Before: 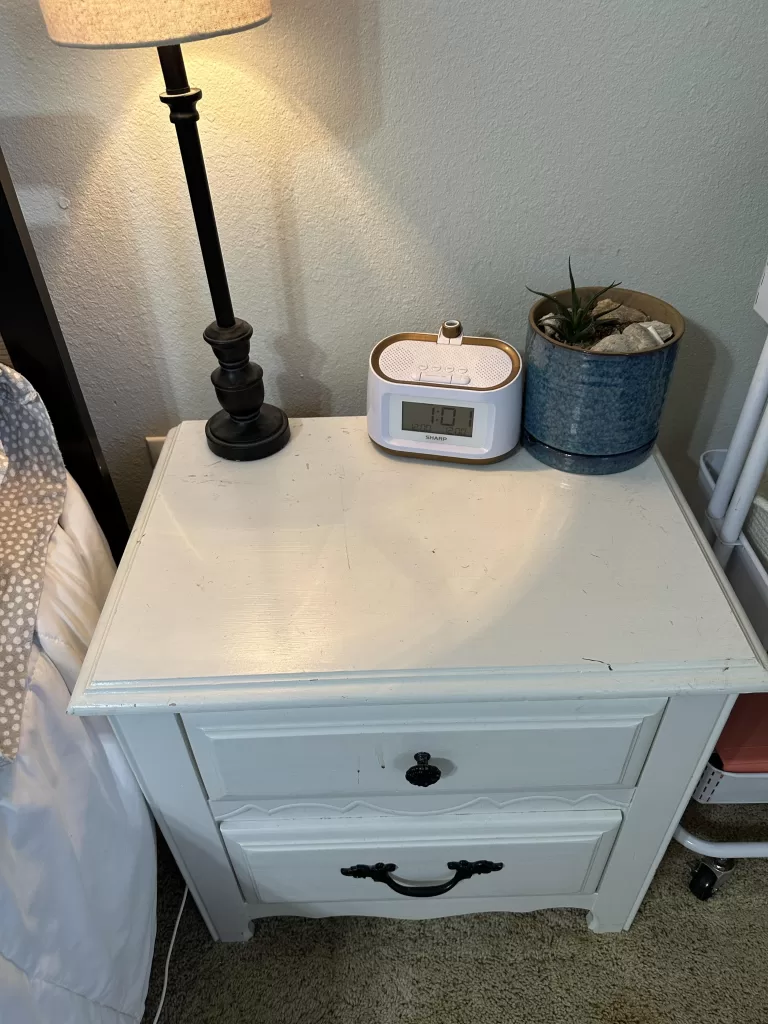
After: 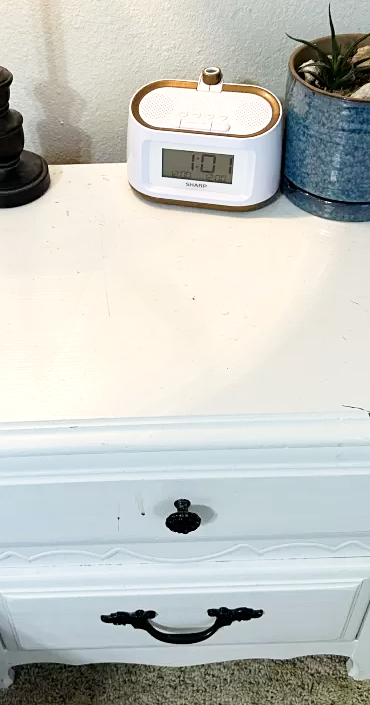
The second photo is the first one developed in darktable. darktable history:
crop: left 31.341%, top 24.739%, right 20.44%, bottom 6.346%
exposure: exposure 0.495 EV, compensate exposure bias true, compensate highlight preservation false
sharpen: amount 0.21
tone curve: curves: ch0 [(0, 0) (0.004, 0.001) (0.133, 0.132) (0.325, 0.395) (0.455, 0.565) (0.832, 0.925) (1, 1)], preserve colors none
